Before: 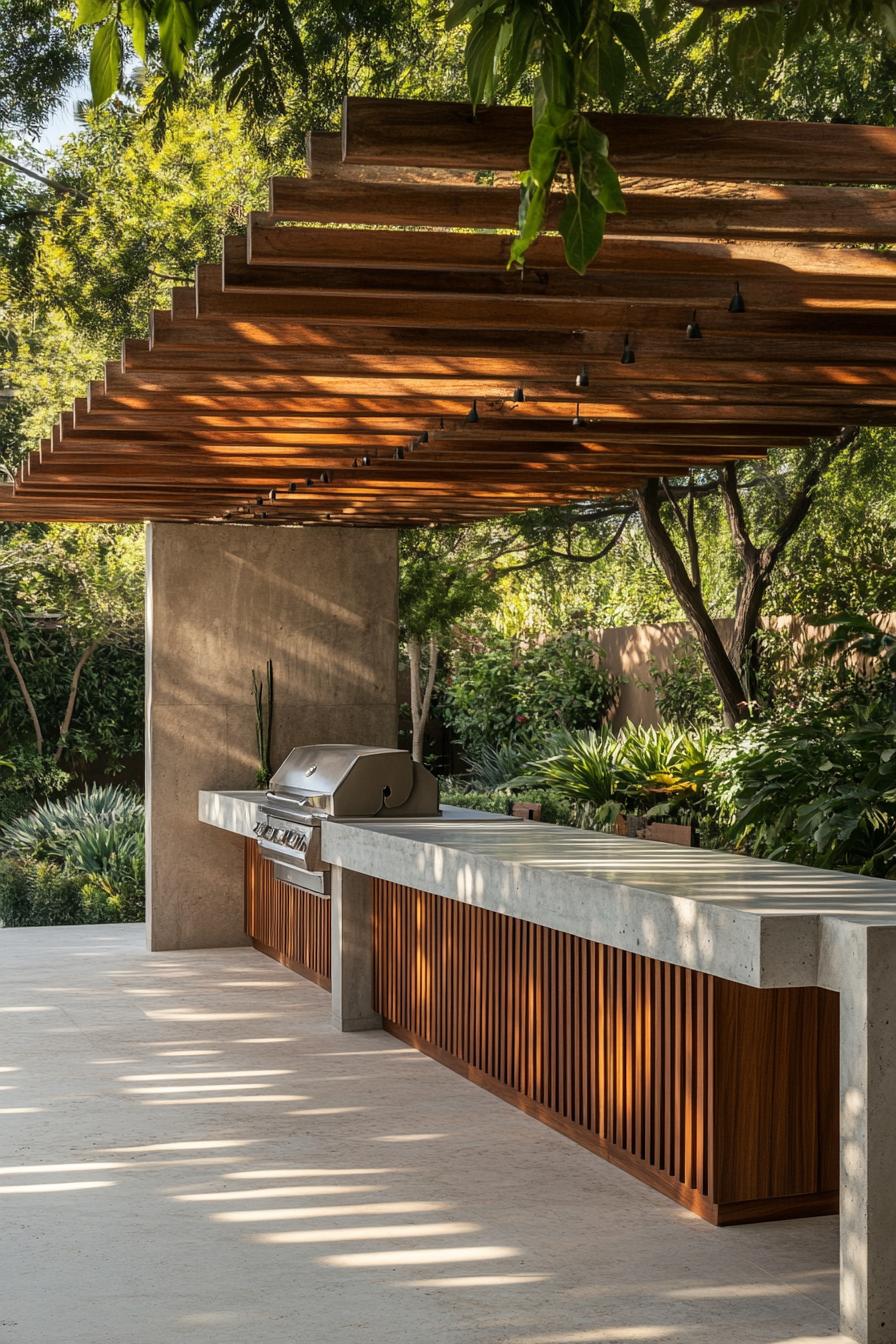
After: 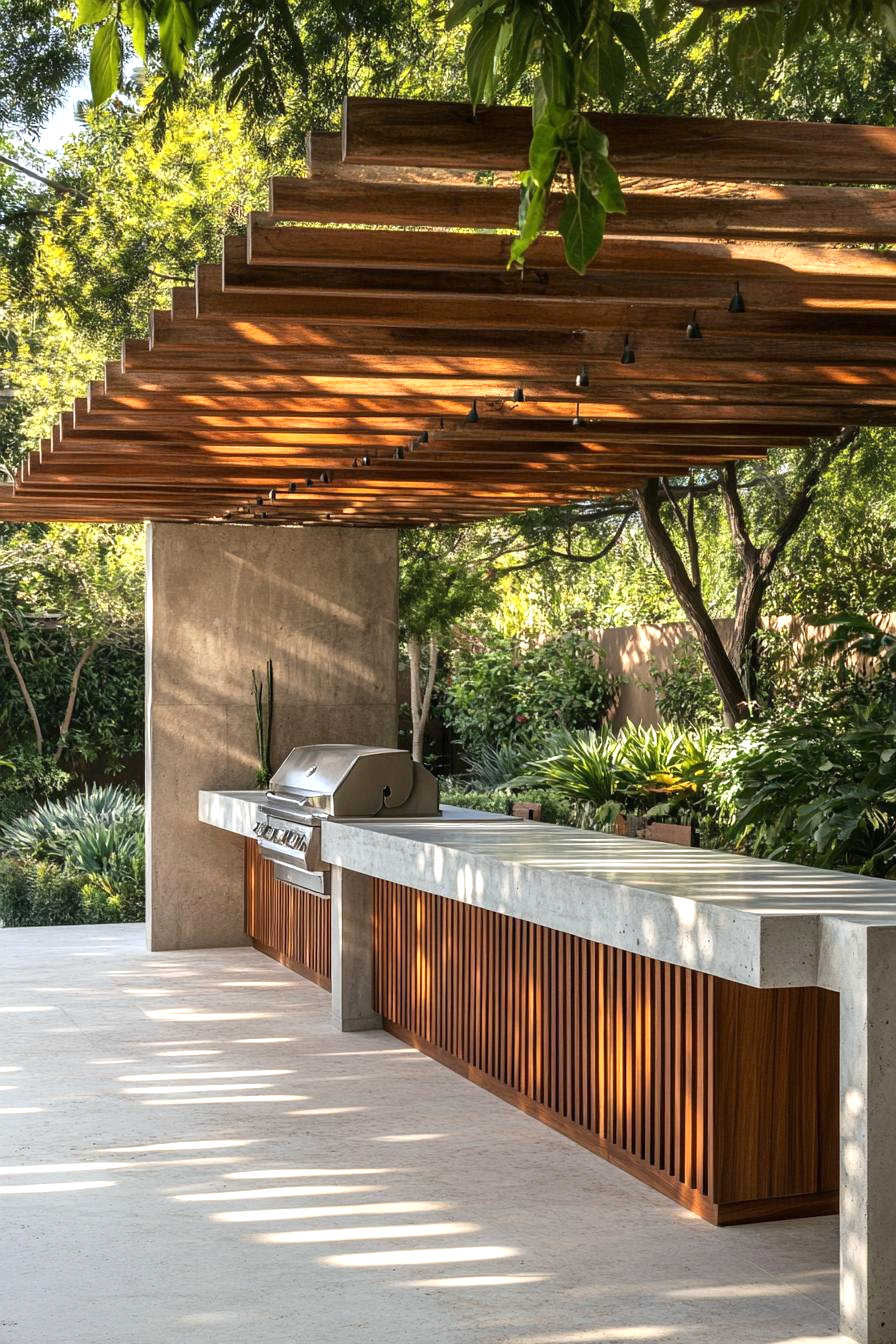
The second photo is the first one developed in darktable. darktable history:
white balance: red 0.98, blue 1.034
exposure: exposure 0.6 EV, compensate highlight preservation false
